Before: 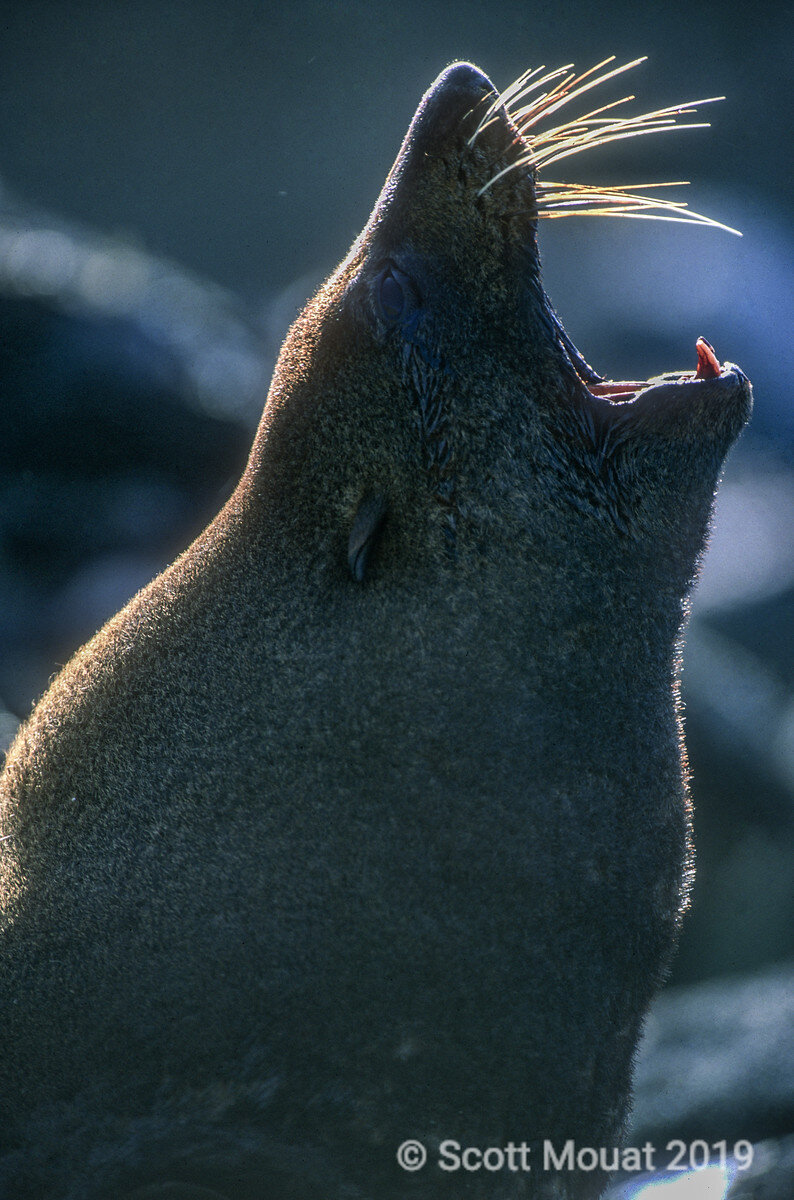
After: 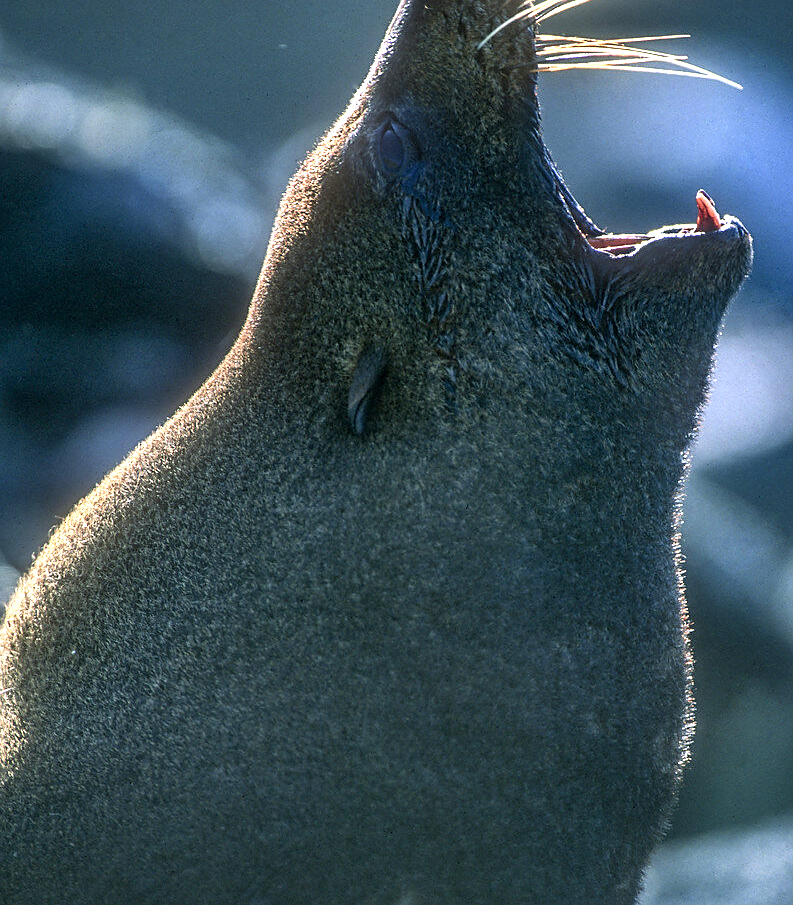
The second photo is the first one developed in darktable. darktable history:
local contrast: mode bilateral grid, contrast 20, coarseness 49, detail 120%, midtone range 0.2
contrast equalizer: octaves 7, y [[0.6 ×6], [0.55 ×6], [0 ×6], [0 ×6], [0 ×6]], mix -0.296
exposure: black level correction 0.001, exposure 0.966 EV, compensate highlight preservation false
sharpen: radius 1.866, amount 0.404, threshold 1.613
crop and rotate: top 12.287%, bottom 12.254%
